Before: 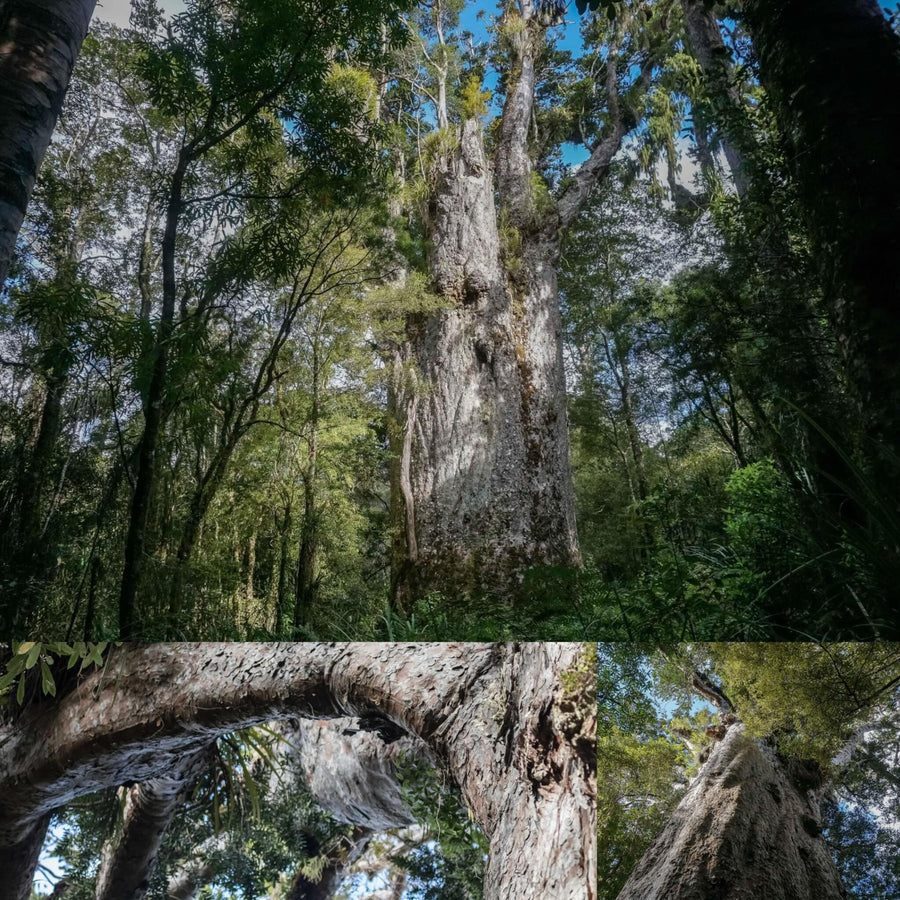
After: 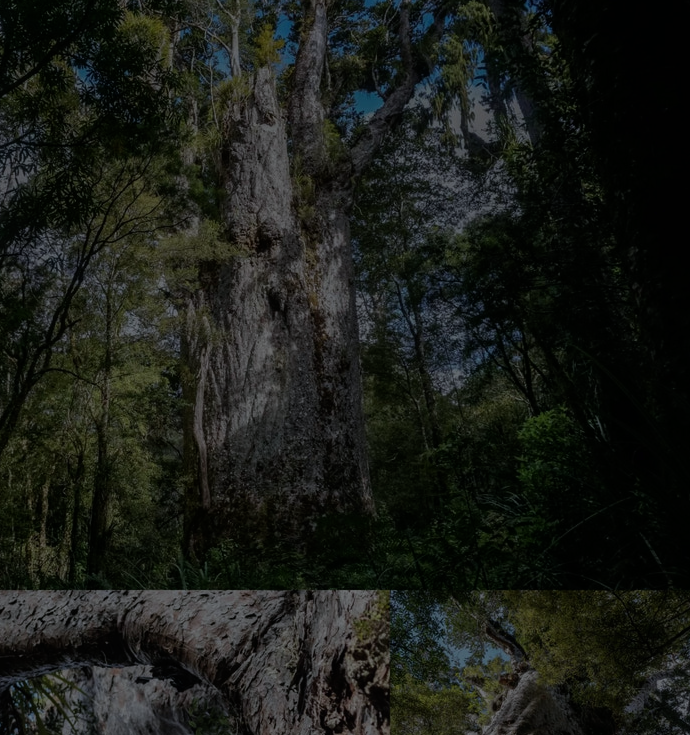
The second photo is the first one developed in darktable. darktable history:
filmic rgb: black relative exposure -16 EV, white relative exposure 2.93 EV, hardness 10.04, color science v6 (2022)
exposure: exposure -2.446 EV, compensate highlight preservation false
crop: left 23.095%, top 5.827%, bottom 11.854%
white balance: red 0.98, blue 1.034
